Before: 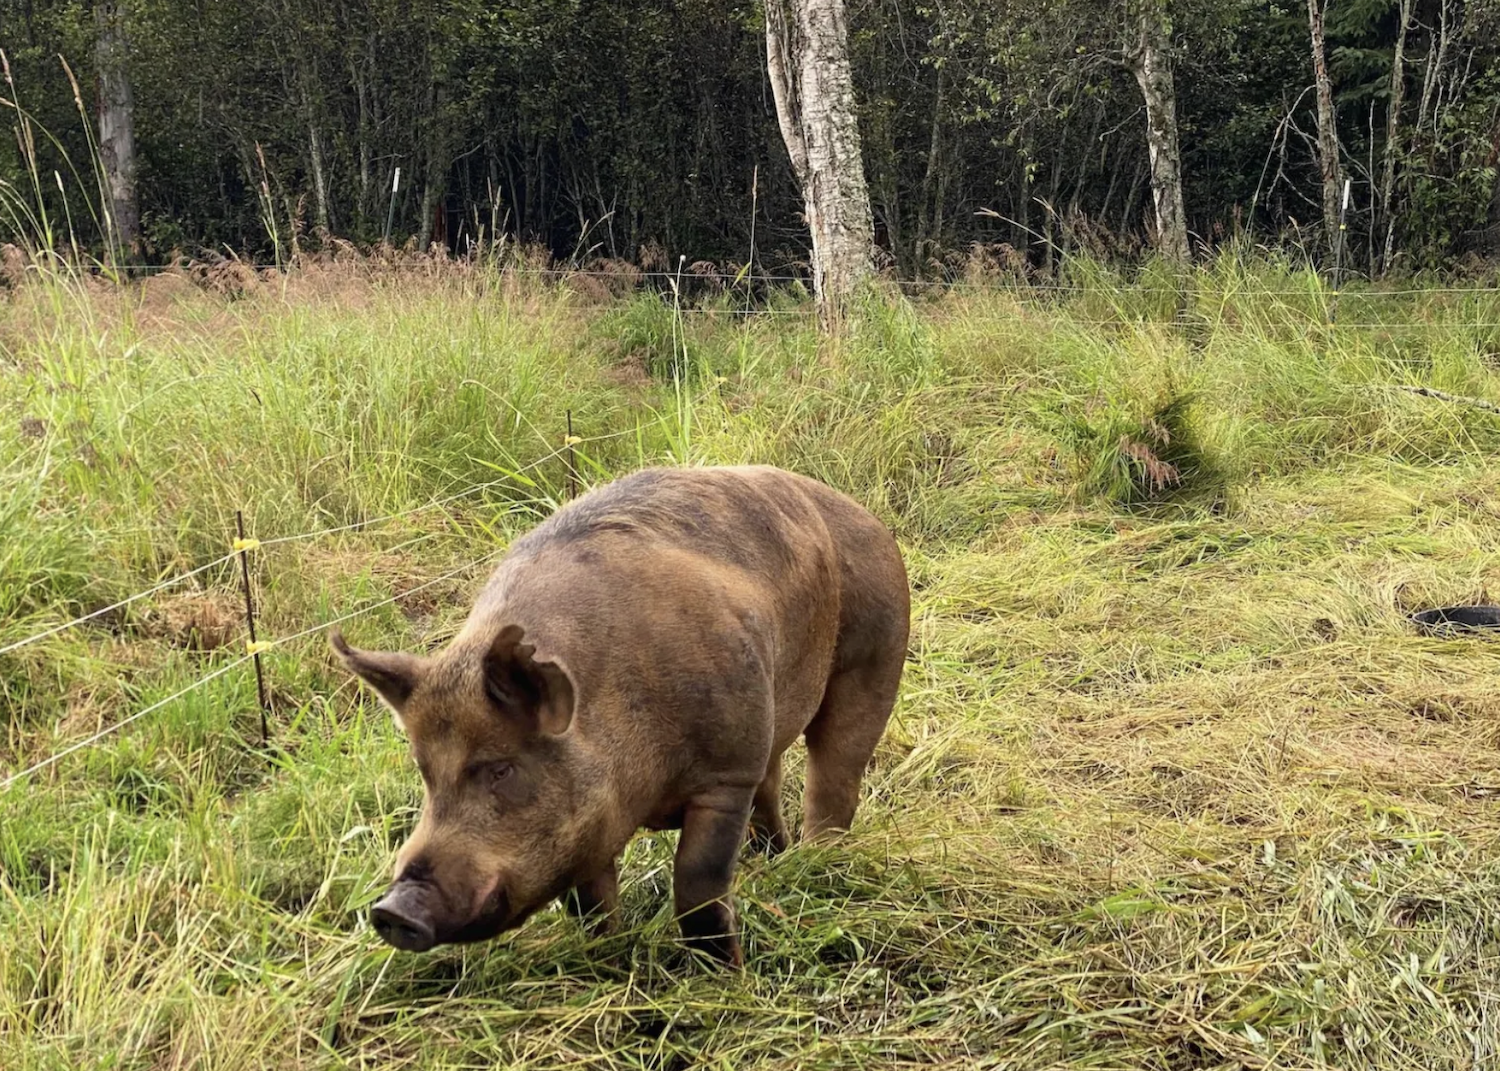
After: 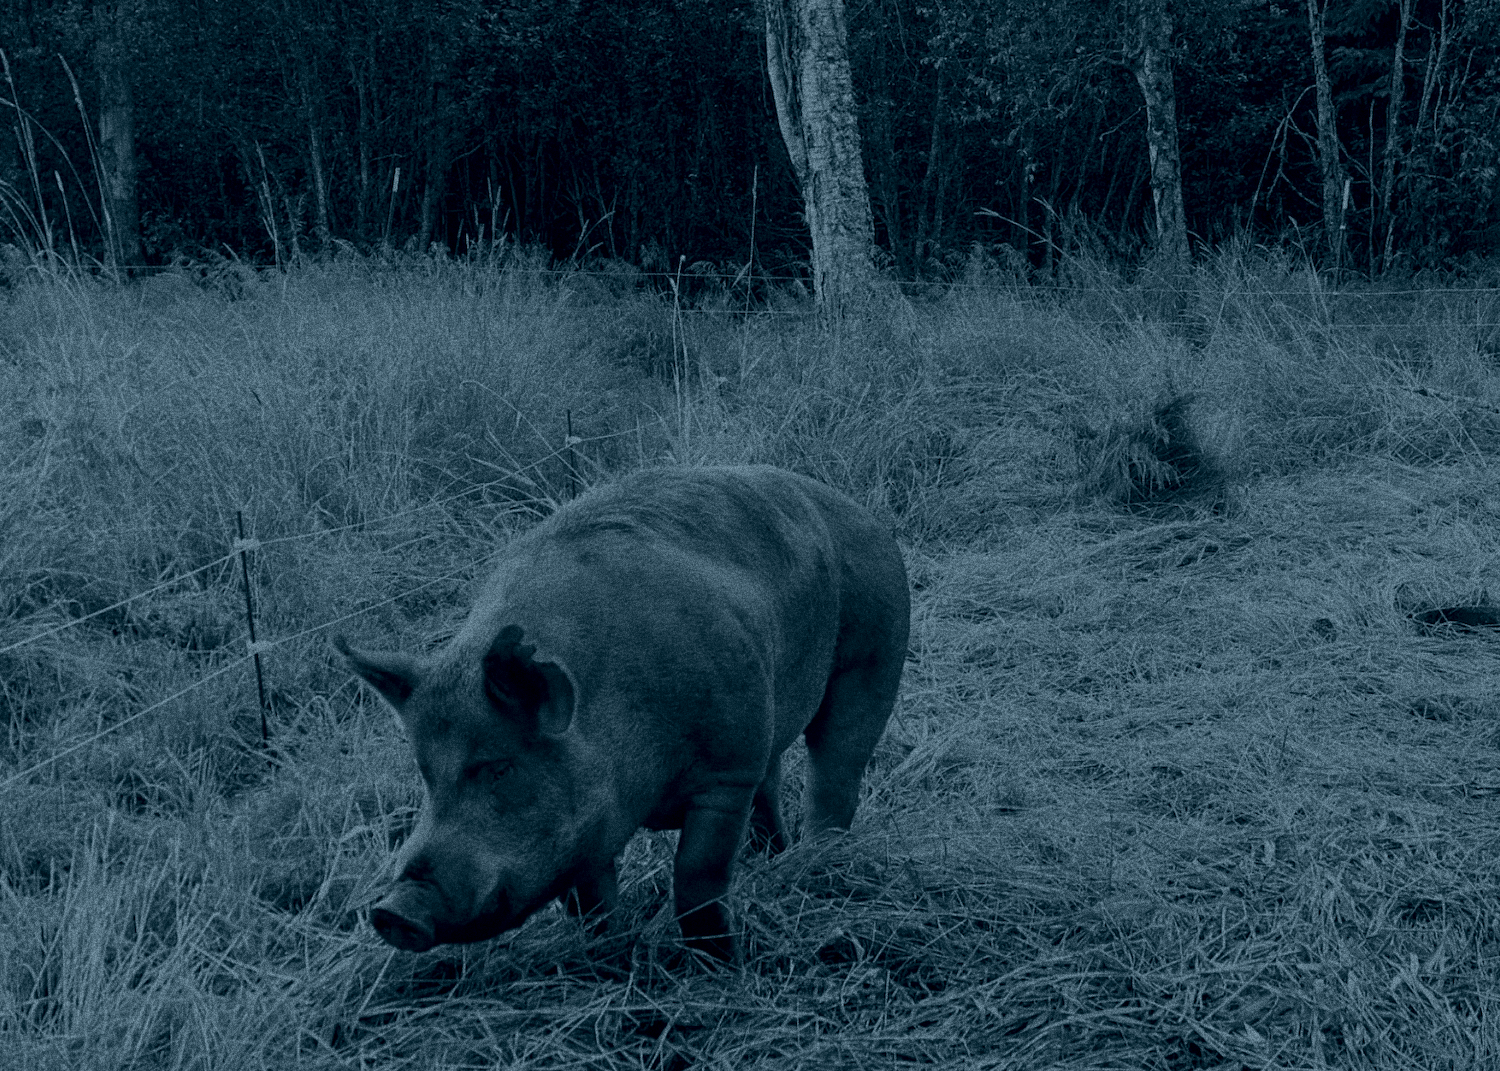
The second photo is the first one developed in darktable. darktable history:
grain: coarseness 14.49 ISO, strength 48.04%, mid-tones bias 35%
colorize: hue 194.4°, saturation 29%, source mix 61.75%, lightness 3.98%, version 1
